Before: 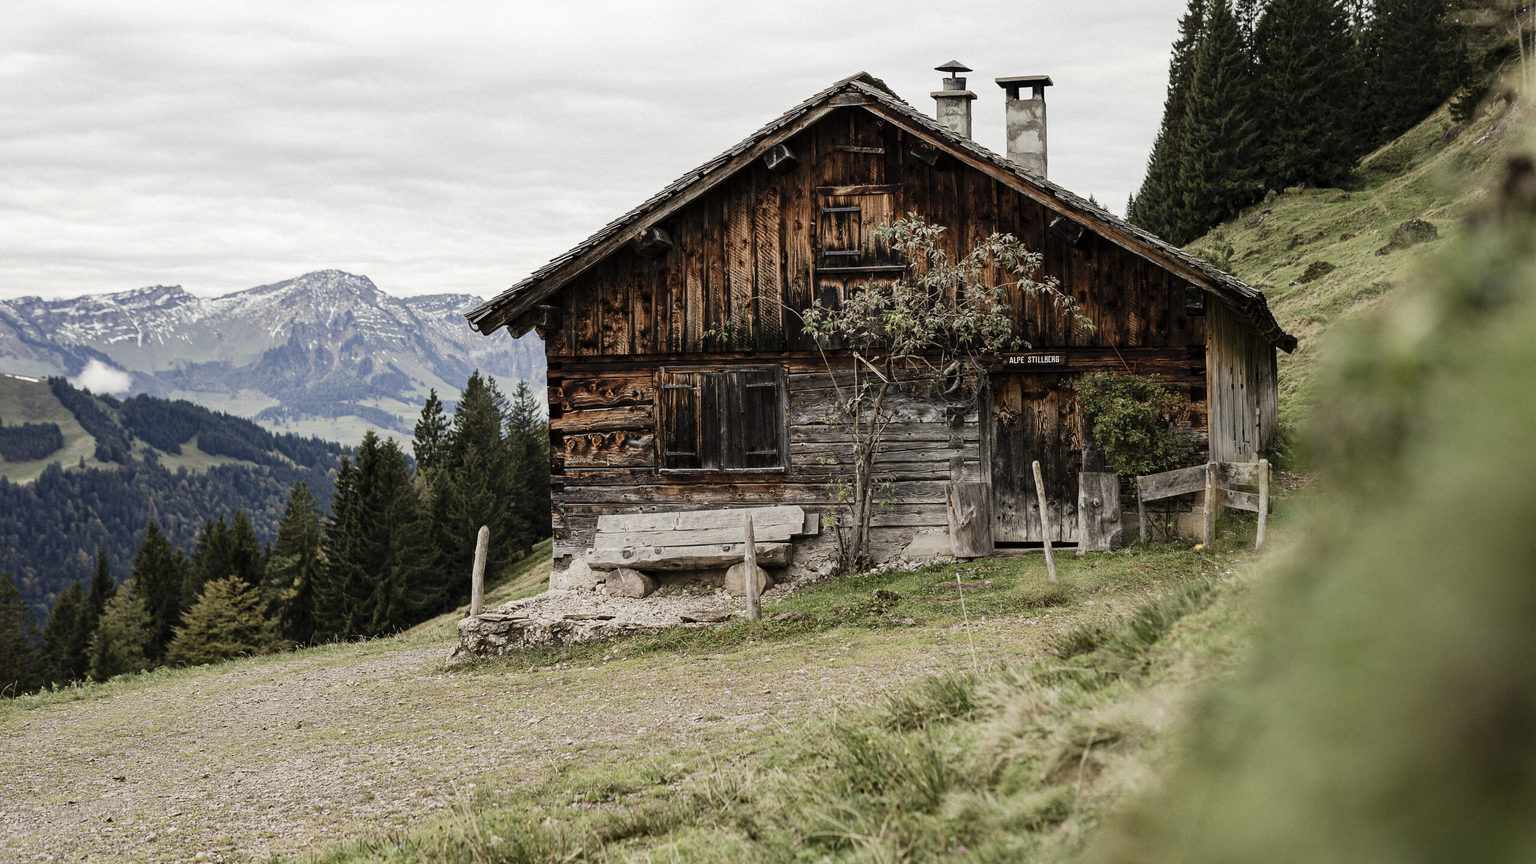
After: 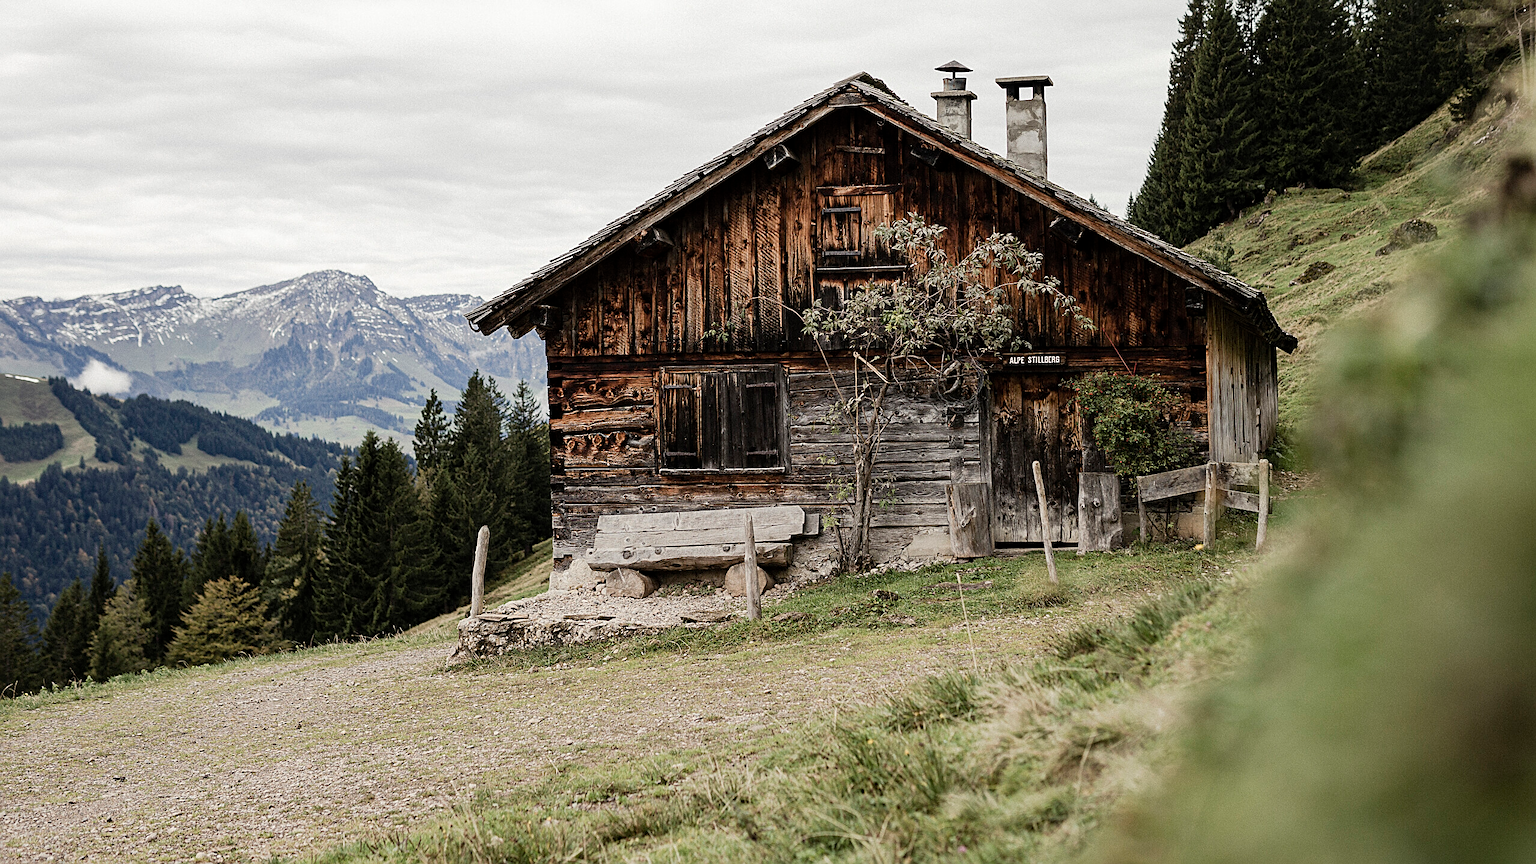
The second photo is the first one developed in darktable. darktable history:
sharpen: amount 0.498
